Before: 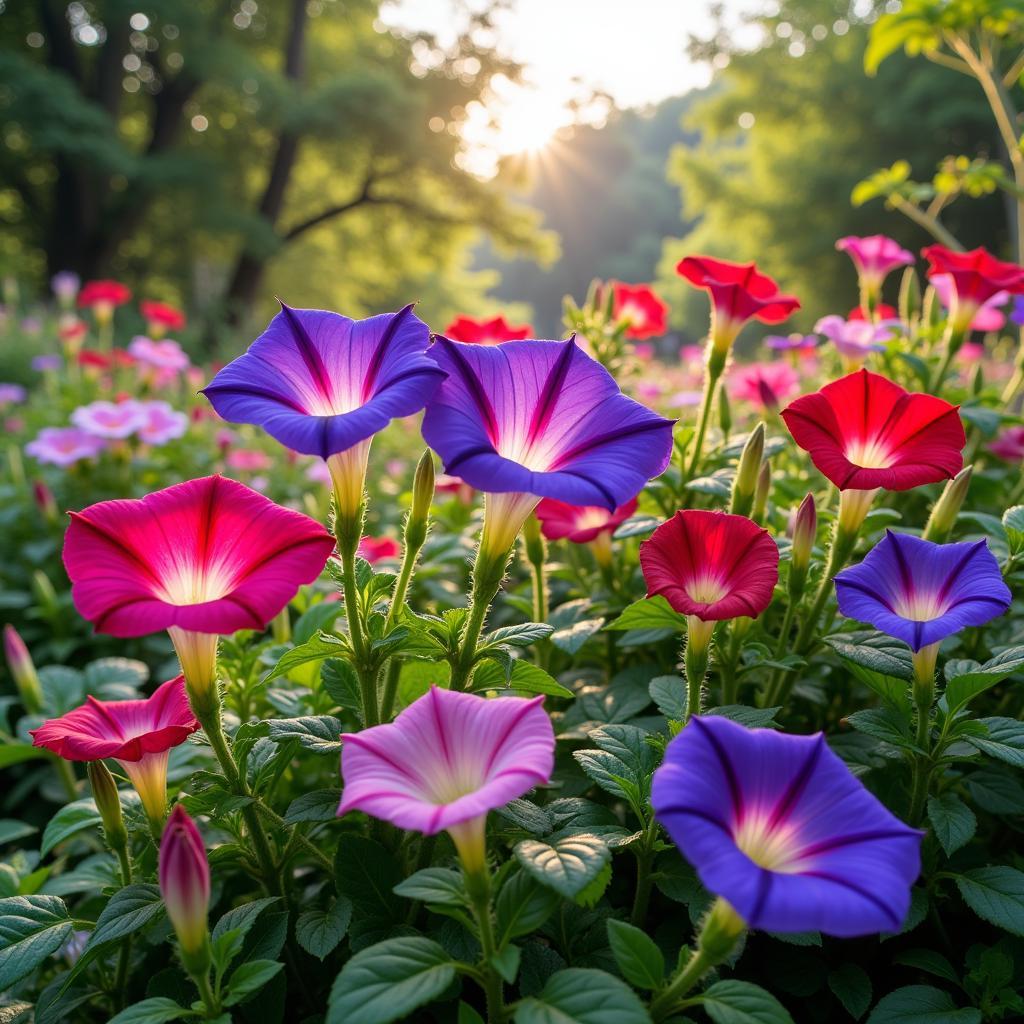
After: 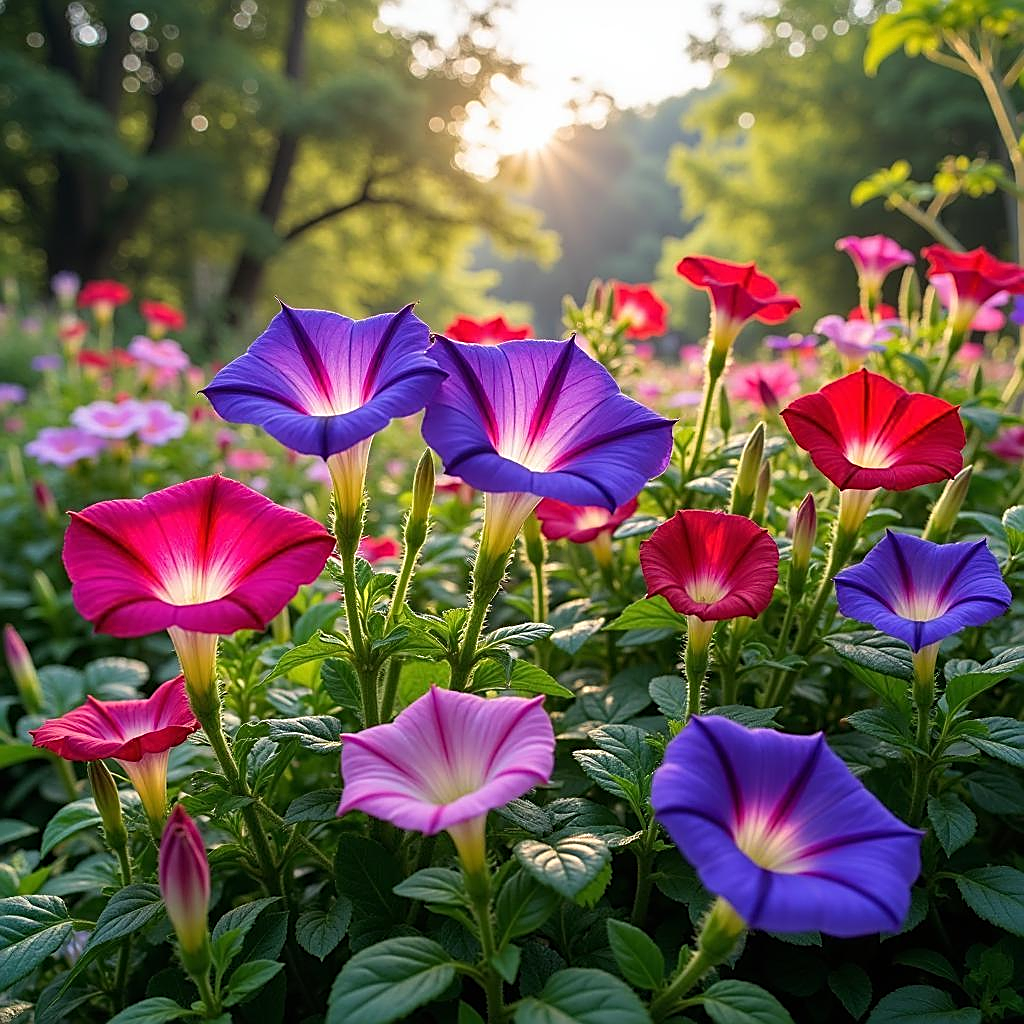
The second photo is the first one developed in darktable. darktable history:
sharpen: amount 0.9
